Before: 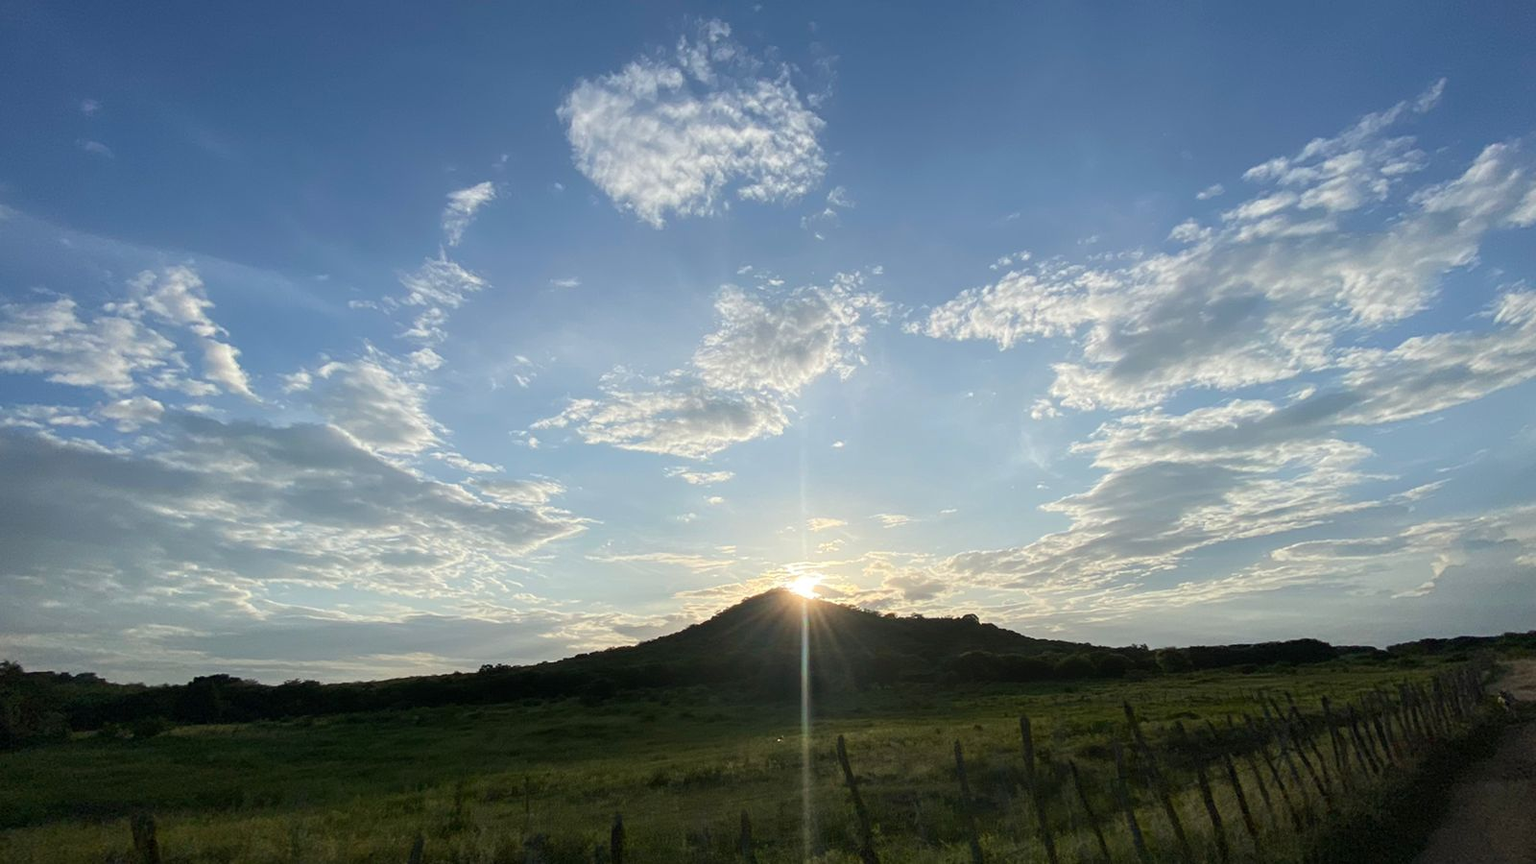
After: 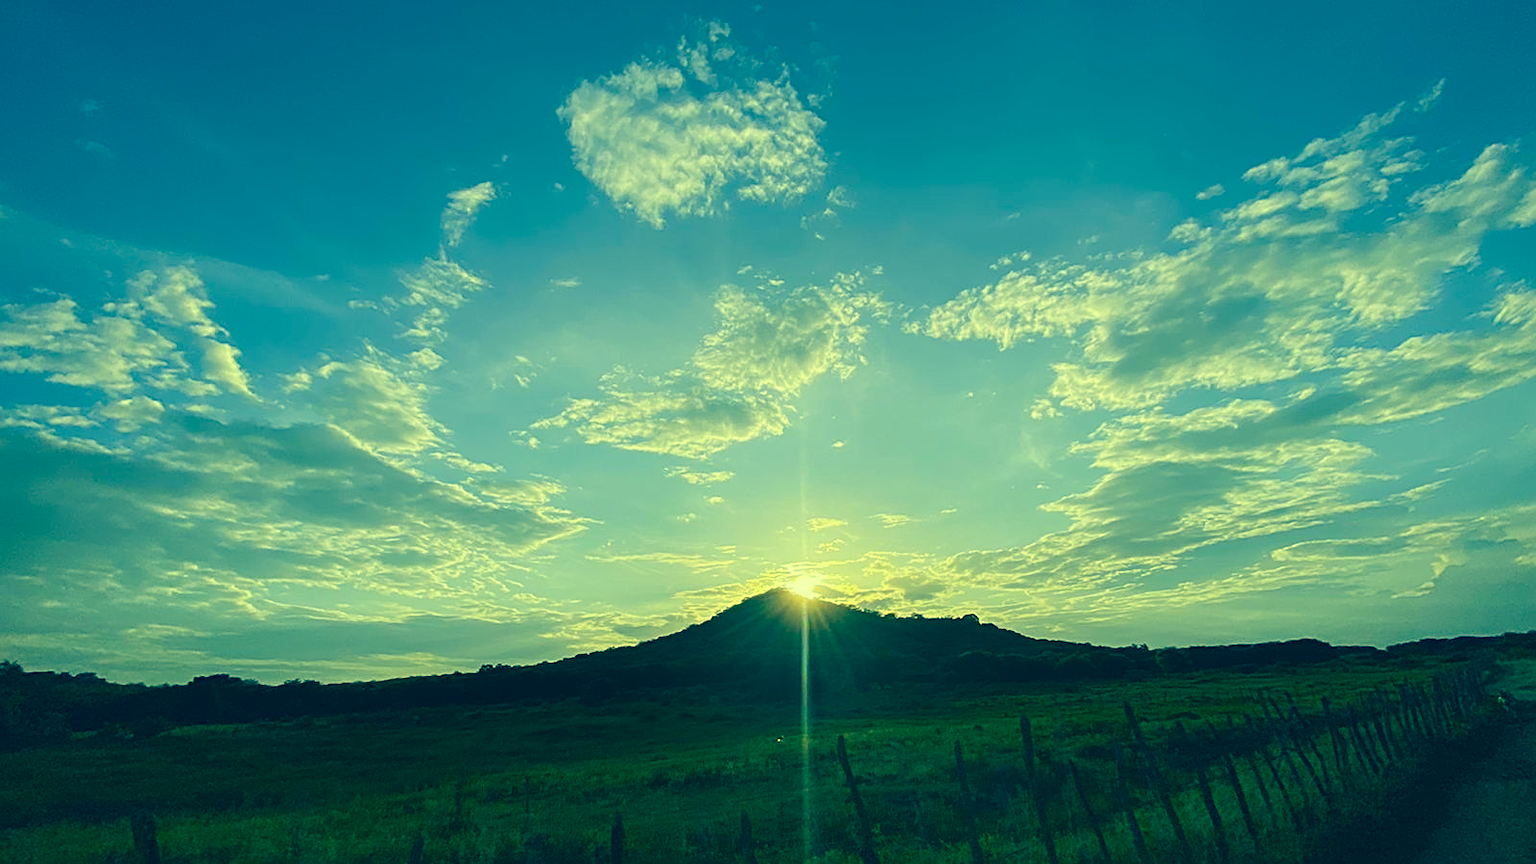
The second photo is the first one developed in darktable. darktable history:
sharpen: on, module defaults
color correction: highlights a* -16.37, highlights b* 39.73, shadows a* -39.69, shadows b* -25.69
